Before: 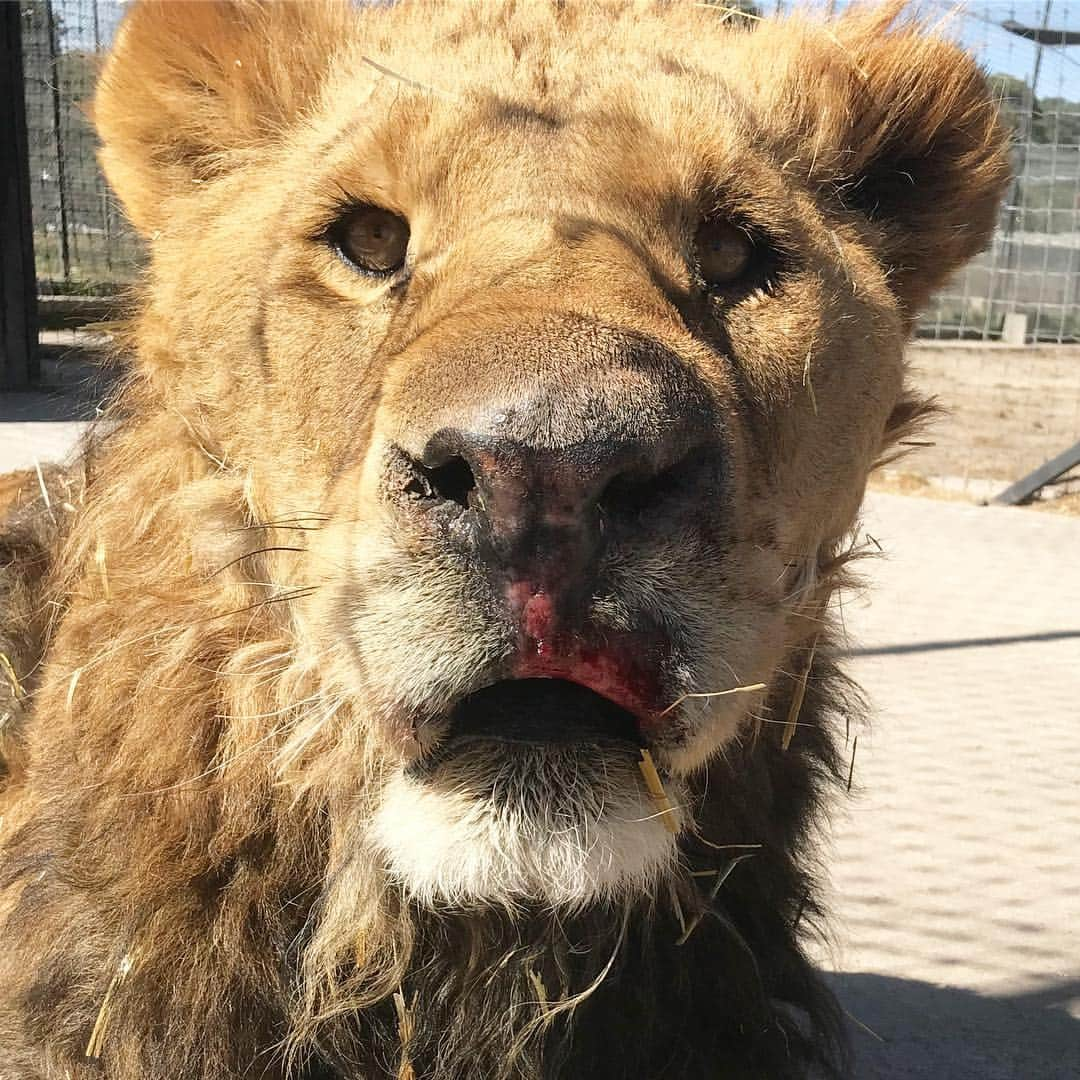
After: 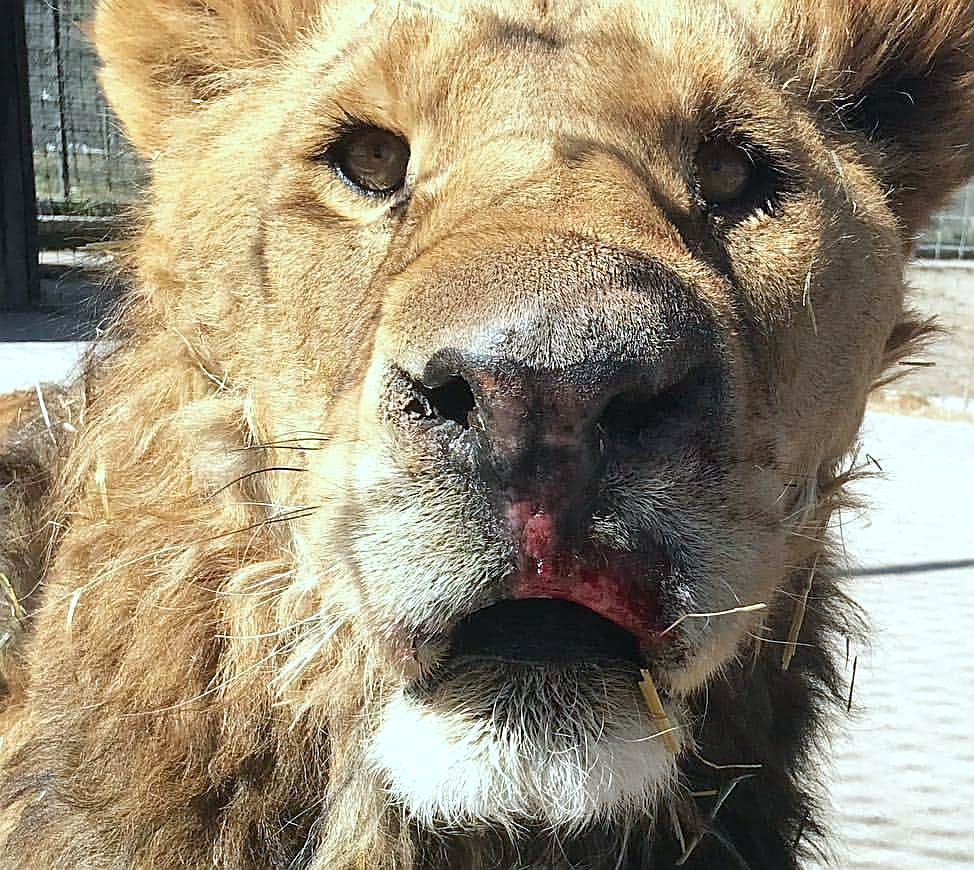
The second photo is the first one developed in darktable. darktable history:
color calibration: illuminant Planckian (black body), x 0.376, y 0.374, temperature 4120.7 K
crop: top 7.488%, right 9.724%, bottom 11.911%
exposure: exposure 0.129 EV, compensate highlight preservation false
sharpen: on, module defaults
